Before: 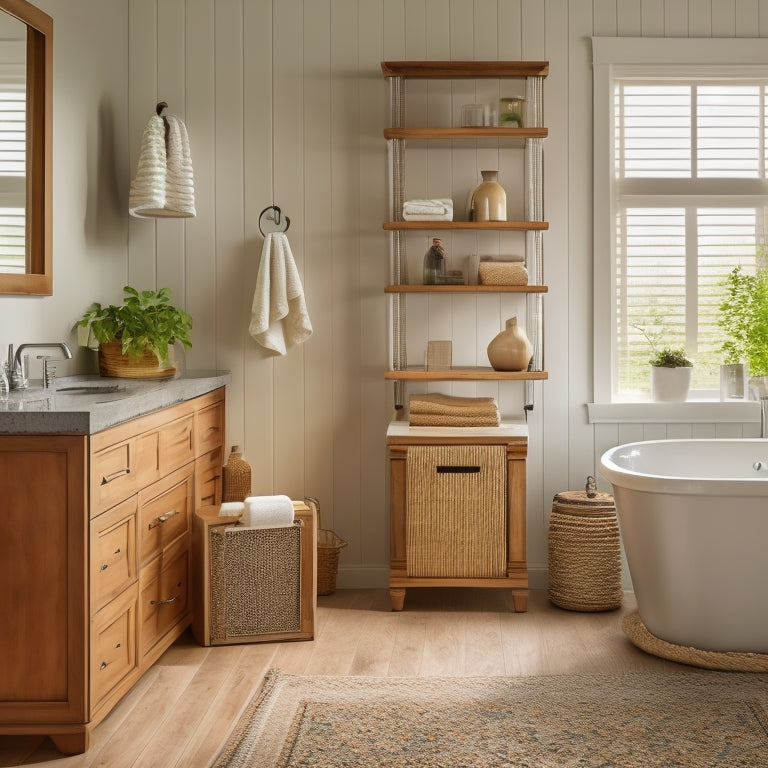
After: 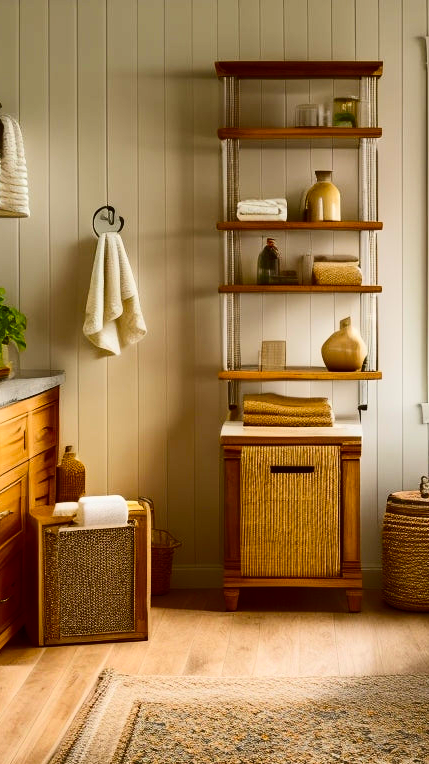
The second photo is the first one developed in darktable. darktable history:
color balance rgb: linear chroma grading › global chroma 15%, perceptual saturation grading › global saturation 30%
crop: left 21.674%, right 22.086%
contrast brightness saturation: contrast 0.32, brightness -0.08, saturation 0.17
